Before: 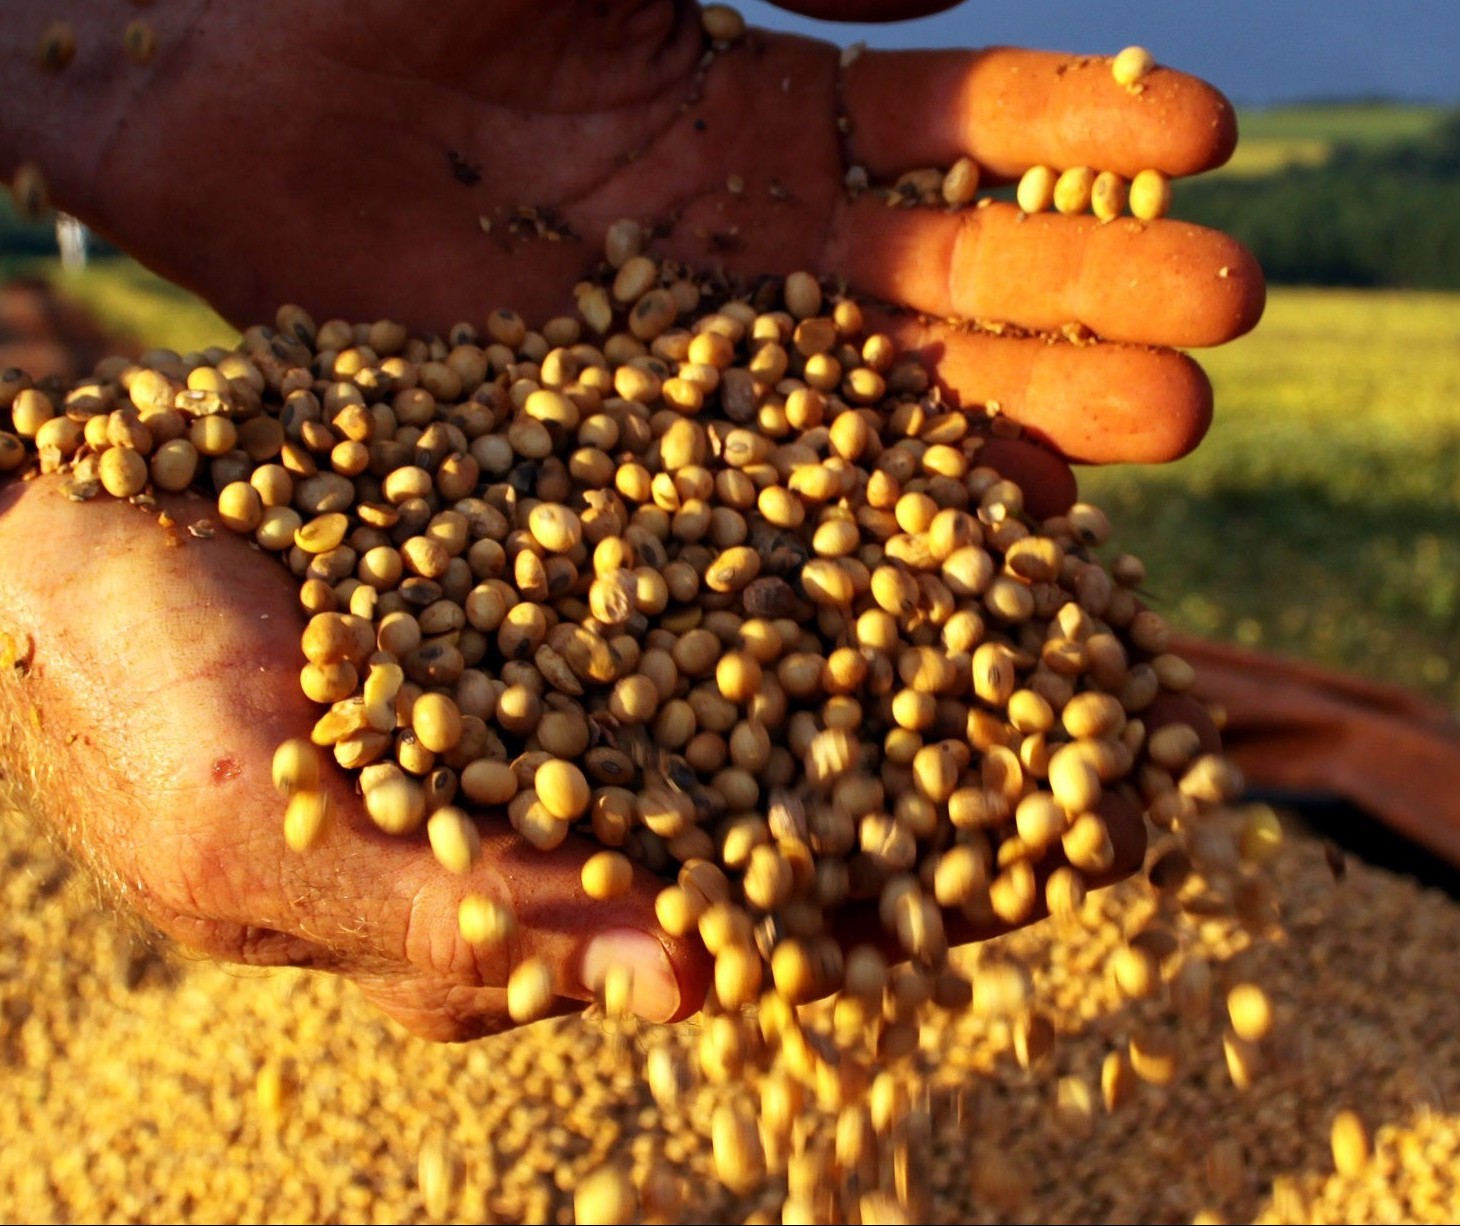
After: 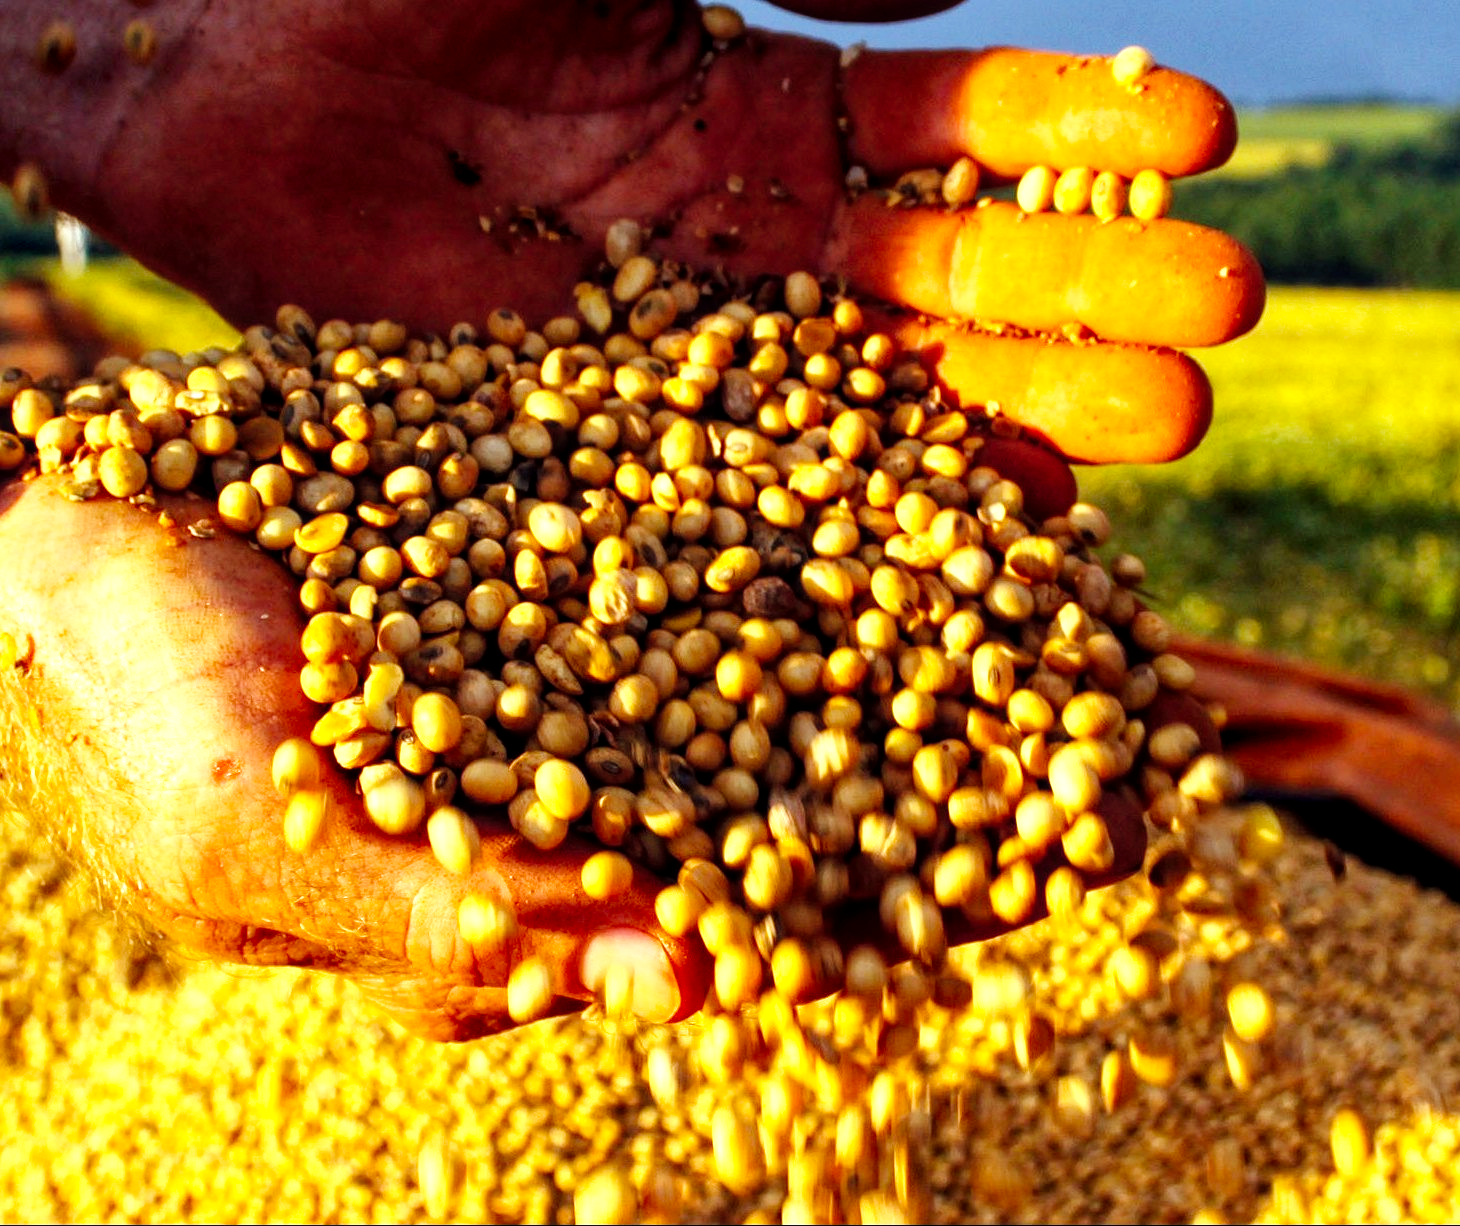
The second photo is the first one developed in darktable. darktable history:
color correction: highlights a* -2.68, highlights b* 2.57
color balance: lift [1, 1, 0.999, 1.001], gamma [1, 1.003, 1.005, 0.995], gain [1, 0.992, 0.988, 1.012], contrast 5%, output saturation 110%
local contrast: highlights 99%, shadows 86%, detail 160%, midtone range 0.2
base curve: curves: ch0 [(0, 0) (0.008, 0.007) (0.022, 0.029) (0.048, 0.089) (0.092, 0.197) (0.191, 0.399) (0.275, 0.534) (0.357, 0.65) (0.477, 0.78) (0.542, 0.833) (0.799, 0.973) (1, 1)], preserve colors none
